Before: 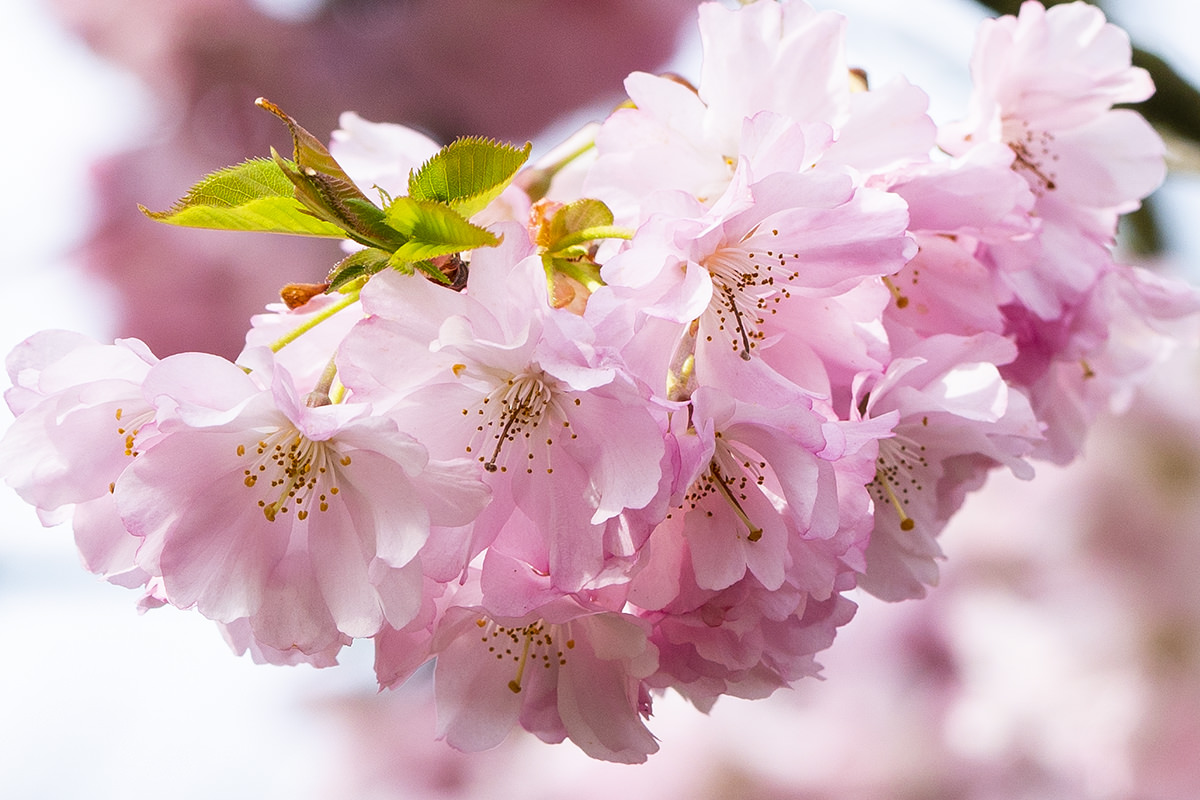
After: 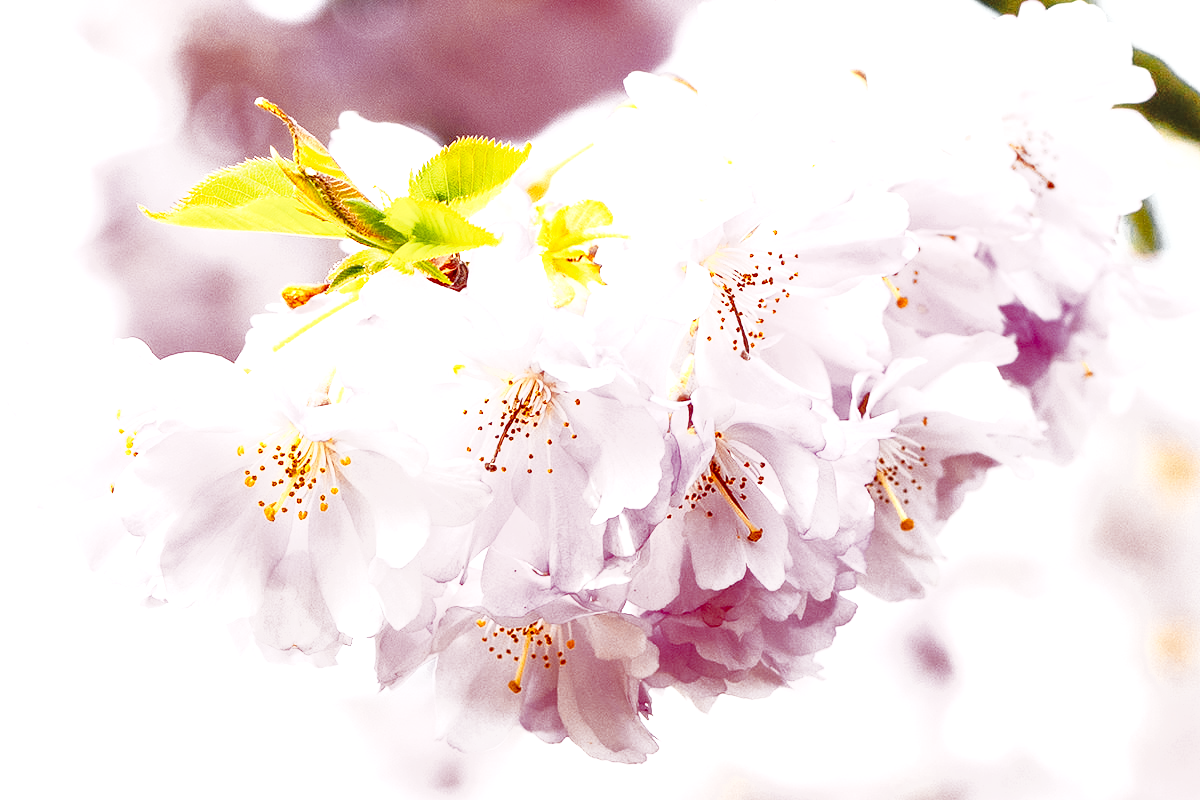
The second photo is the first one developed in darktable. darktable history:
exposure: black level correction 0, exposure 1.45 EV, compensate exposure bias true, compensate highlight preservation false
base curve: curves: ch0 [(0, 0) (0.036, 0.037) (0.121, 0.228) (0.46, 0.76) (0.859, 0.983) (1, 1)], preserve colors none
local contrast: on, module defaults
color zones: curves: ch0 [(0.035, 0.242) (0.25, 0.5) (0.384, 0.214) (0.488, 0.255) (0.75, 0.5)]; ch1 [(0.063, 0.379) (0.25, 0.5) (0.354, 0.201) (0.489, 0.085) (0.729, 0.271)]; ch2 [(0.25, 0.5) (0.38, 0.517) (0.442, 0.51) (0.735, 0.456)]
